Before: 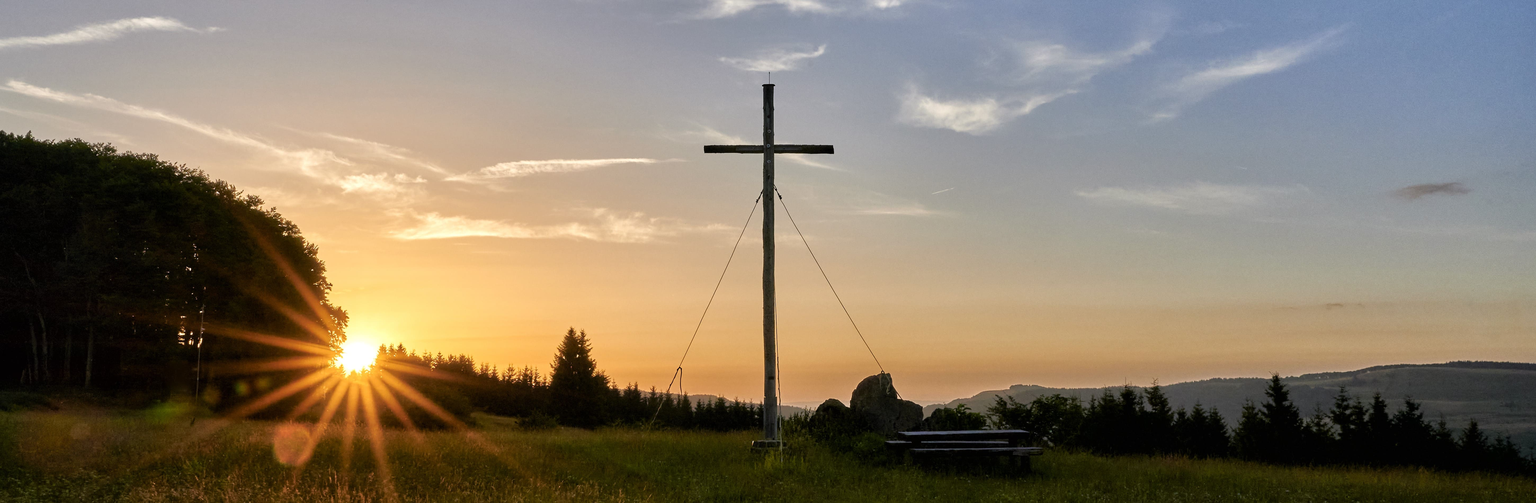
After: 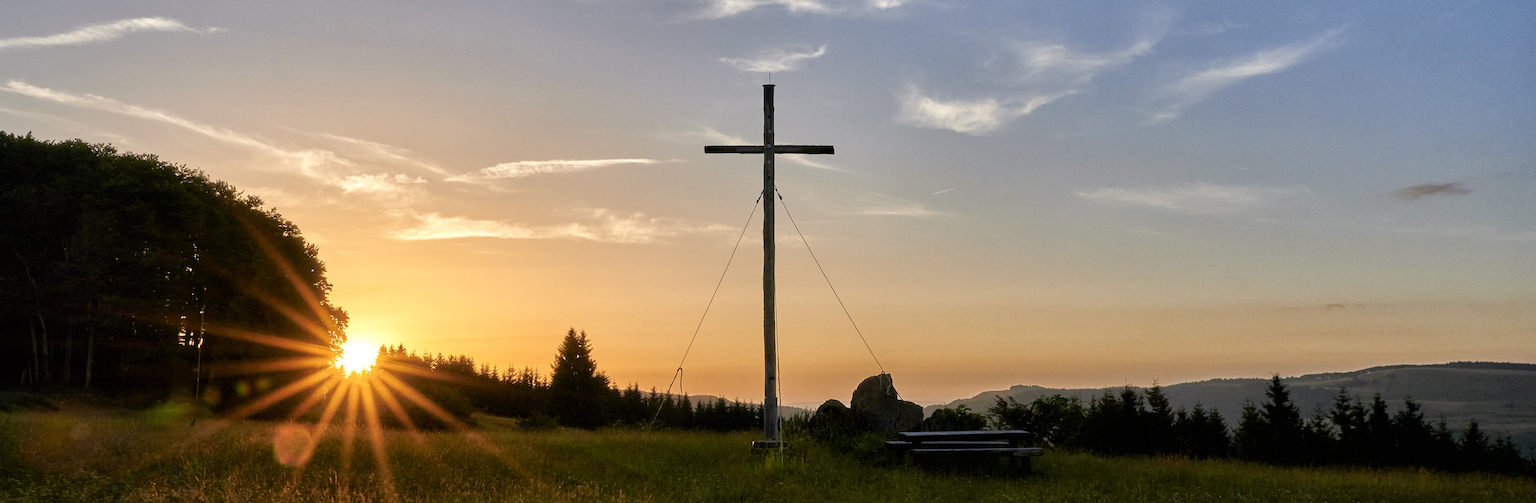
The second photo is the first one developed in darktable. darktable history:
color correction: highlights b* 0.06
